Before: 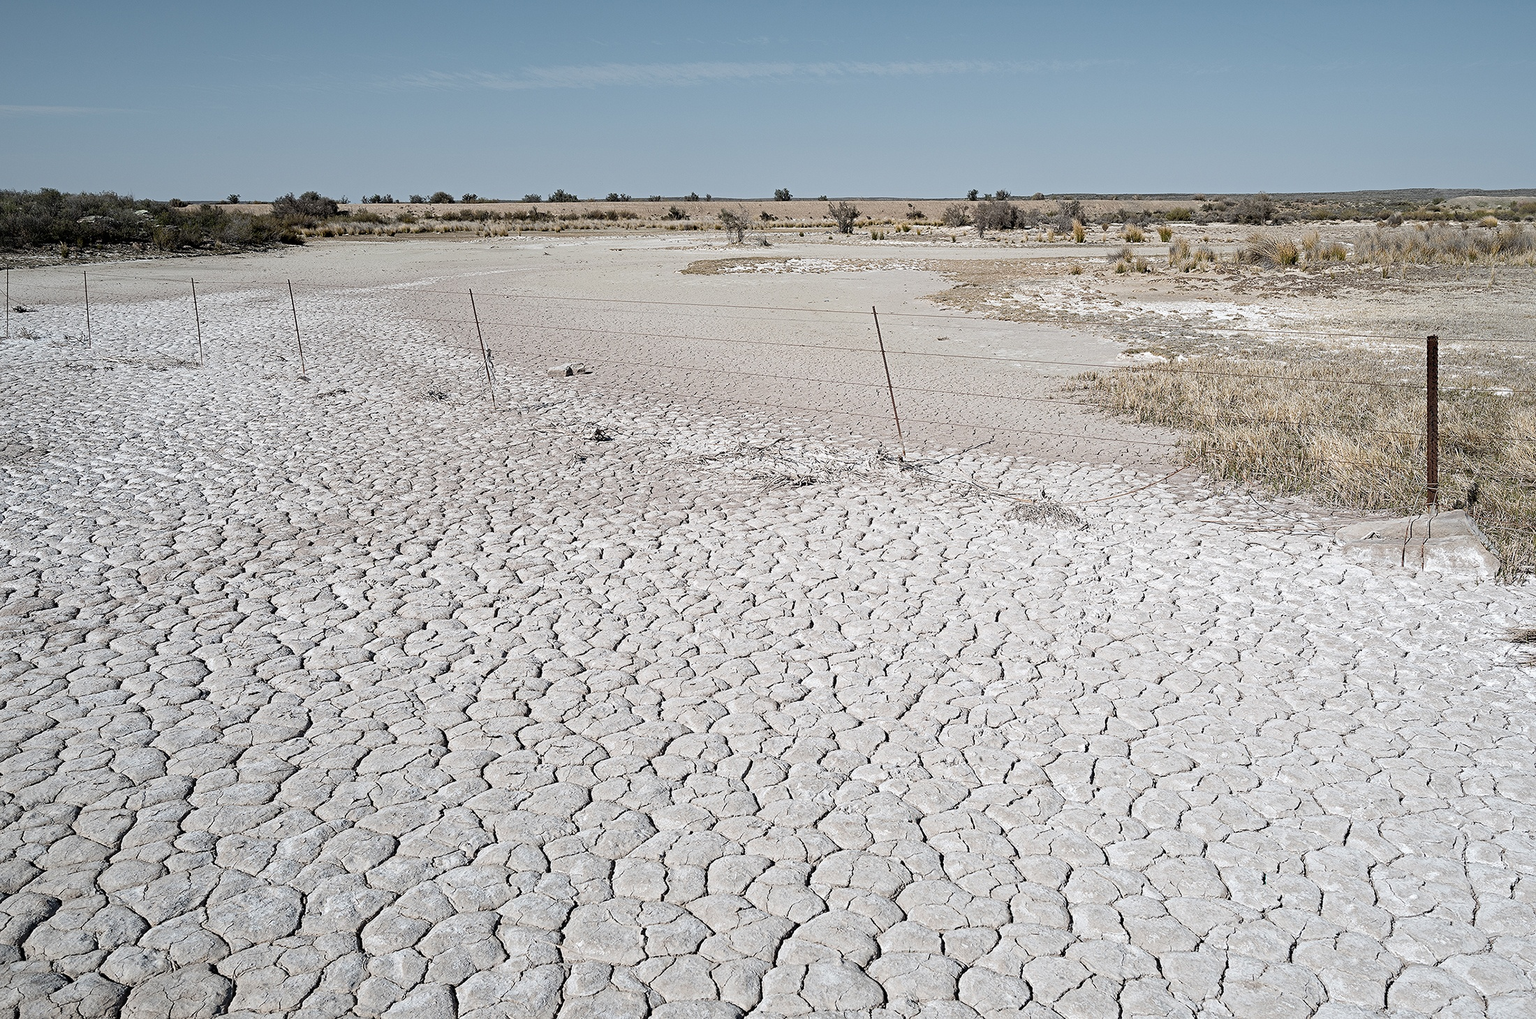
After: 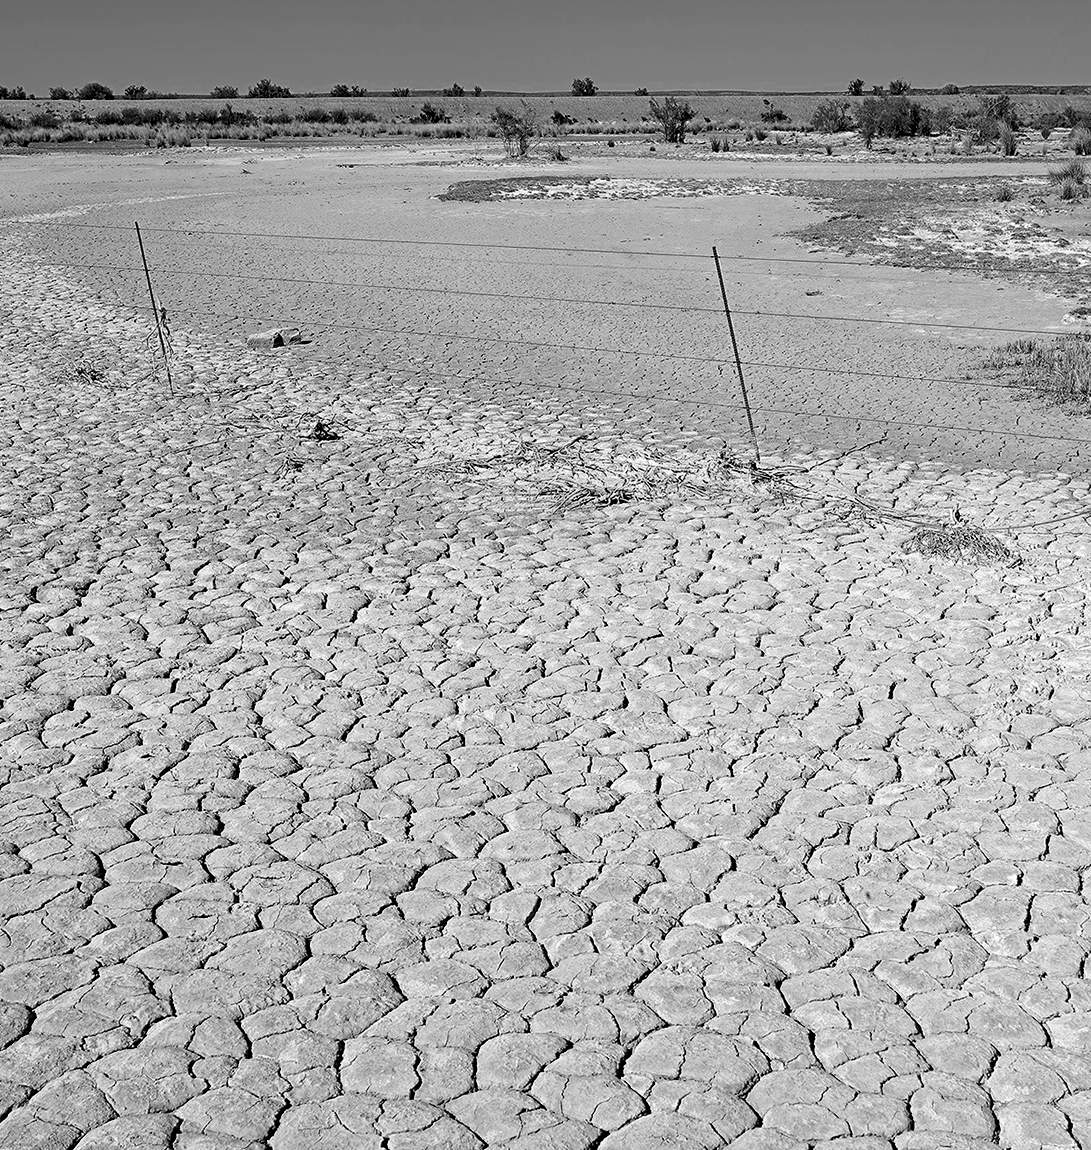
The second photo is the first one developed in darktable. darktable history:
levels: levels [0.116, 0.574, 1]
contrast brightness saturation: contrast 0.037, saturation 0.162
color zones: curves: ch0 [(0.002, 0.589) (0.107, 0.484) (0.146, 0.249) (0.217, 0.352) (0.309, 0.525) (0.39, 0.404) (0.455, 0.169) (0.597, 0.055) (0.724, 0.212) (0.775, 0.691) (0.869, 0.571) (1, 0.587)]; ch1 [(0, 0) (0.143, 0) (0.286, 0) (0.429, 0) (0.571, 0) (0.714, 0) (0.857, 0)], mix 24.66%
crop and rotate: angle 0.015°, left 24.401%, top 13.154%, right 25.978%, bottom 8.034%
